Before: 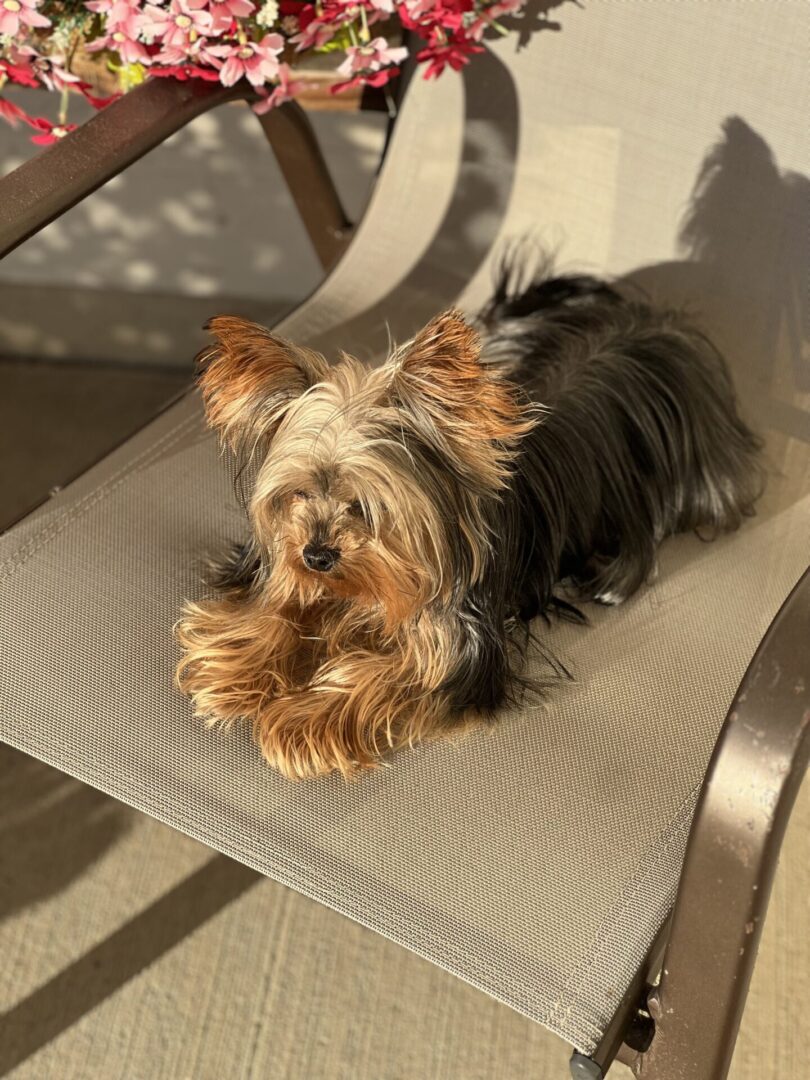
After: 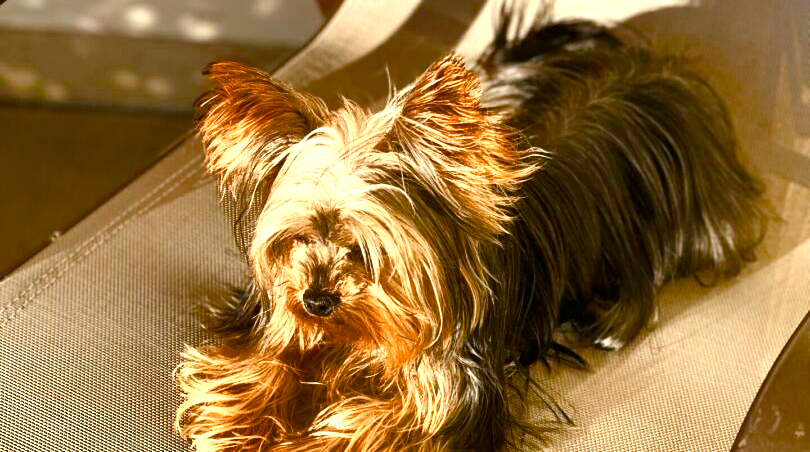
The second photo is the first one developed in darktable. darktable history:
exposure: exposure 0.655 EV, compensate highlight preservation false
shadows and highlights: shadows 18.93, highlights -84.57, soften with gaussian
crop and rotate: top 23.632%, bottom 34.44%
color balance rgb: linear chroma grading › global chroma 8.821%, perceptual saturation grading › global saturation 0.098%, perceptual saturation grading › highlights -17.147%, perceptual saturation grading › mid-tones 33.636%, perceptual saturation grading › shadows 50.583%, perceptual brilliance grading › global brilliance 11.96%, global vibrance 16.377%, saturation formula JzAzBz (2021)
